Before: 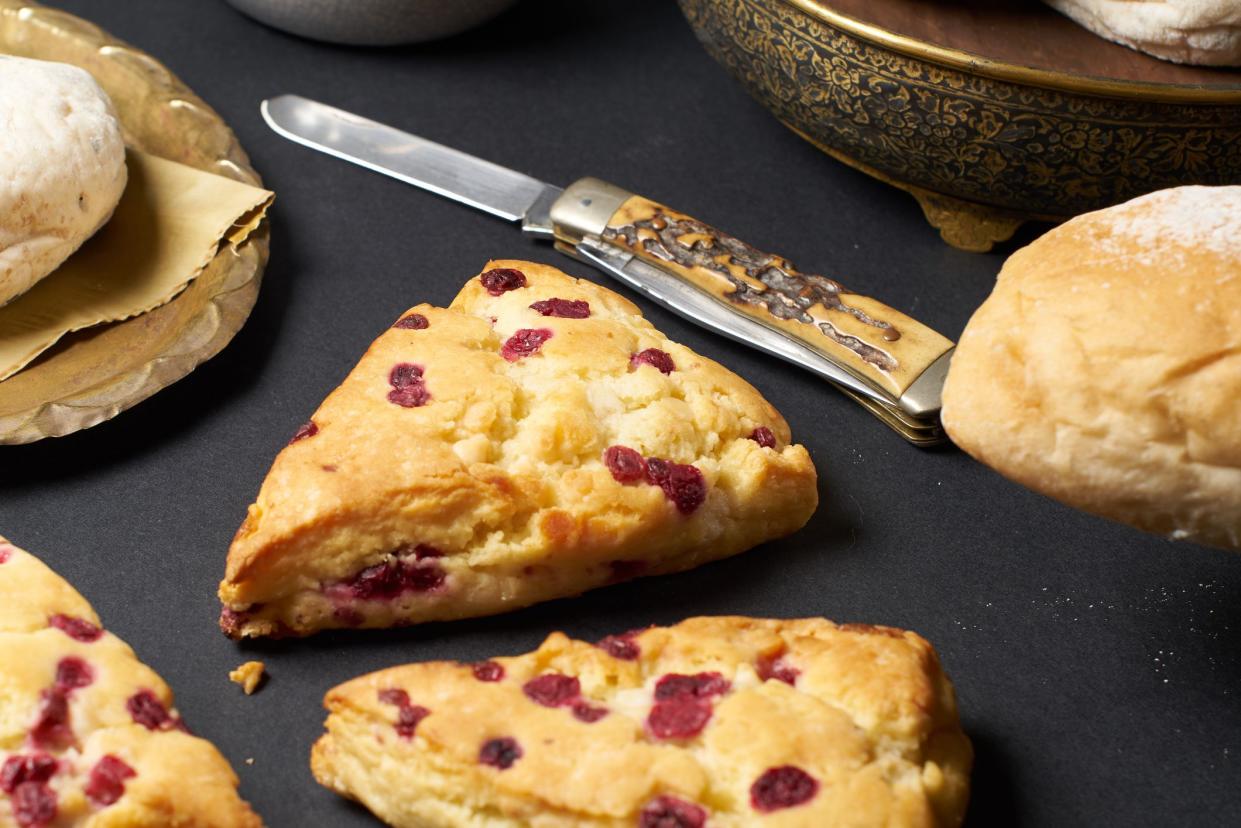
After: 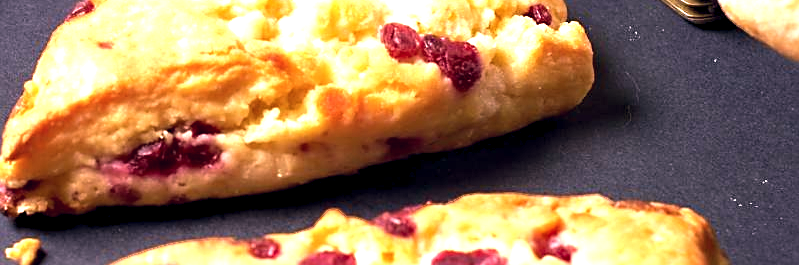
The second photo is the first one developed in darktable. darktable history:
crop: left 18.091%, top 51.13%, right 17.525%, bottom 16.85%
color balance rgb: shadows lift › hue 87.51°, highlights gain › chroma 1.62%, highlights gain › hue 55.1°, global offset › chroma 0.06%, global offset › hue 253.66°, linear chroma grading › global chroma 0.5%
velvia: on, module defaults
sharpen: amount 0.55
contrast equalizer: y [[0.514, 0.573, 0.581, 0.508, 0.5, 0.5], [0.5 ×6], [0.5 ×6], [0 ×6], [0 ×6]]
white balance: red 1.066, blue 1.119
exposure: exposure 1 EV, compensate highlight preservation false
